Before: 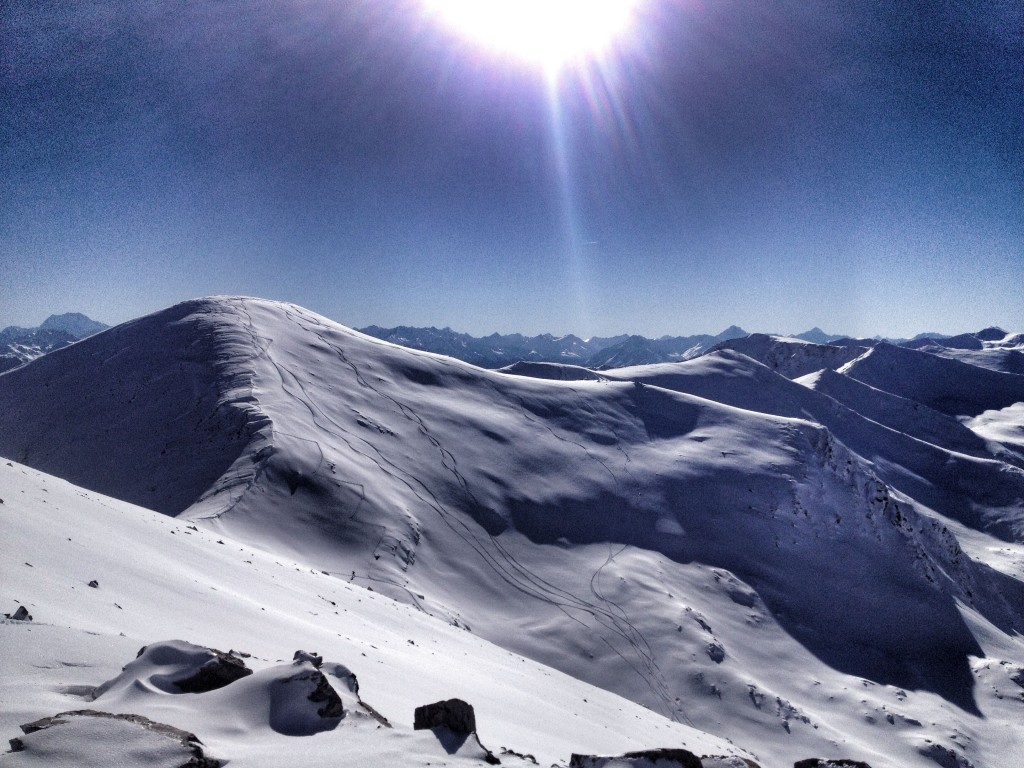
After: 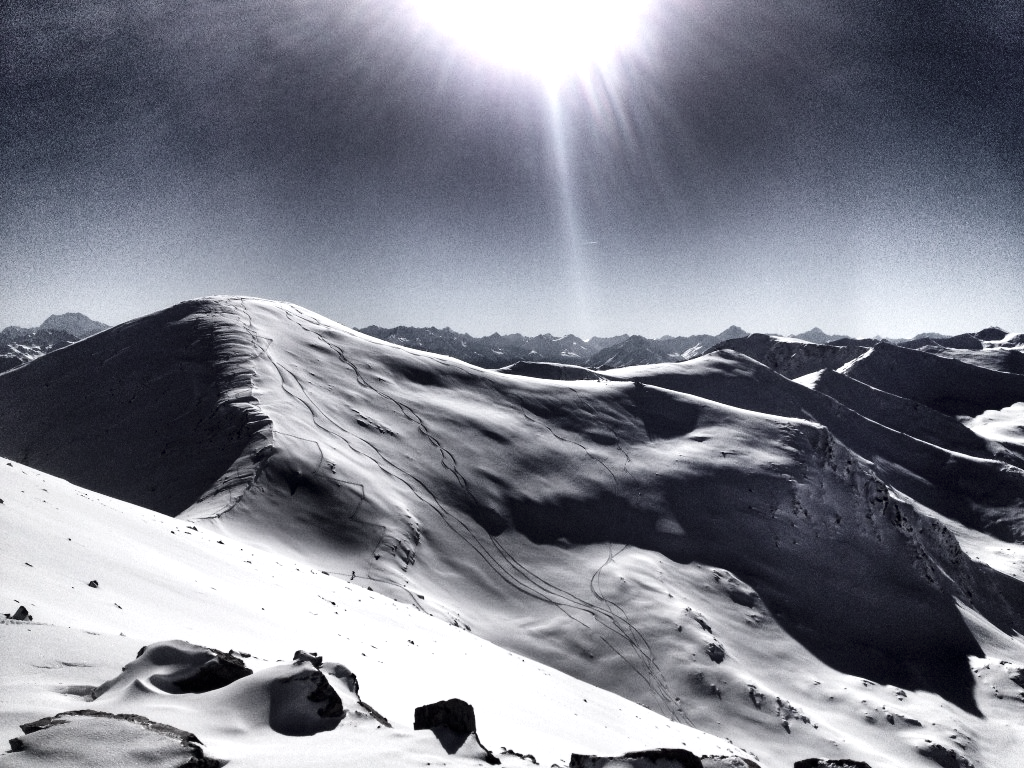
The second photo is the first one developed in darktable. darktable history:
tone equalizer: on, module defaults
contrast brightness saturation: contrast 0.195, brightness -0.11, saturation 0.209
exposure: black level correction 0, exposure 0.498 EV, compensate highlight preservation false
color correction: highlights b* -0.028, saturation 0.248
